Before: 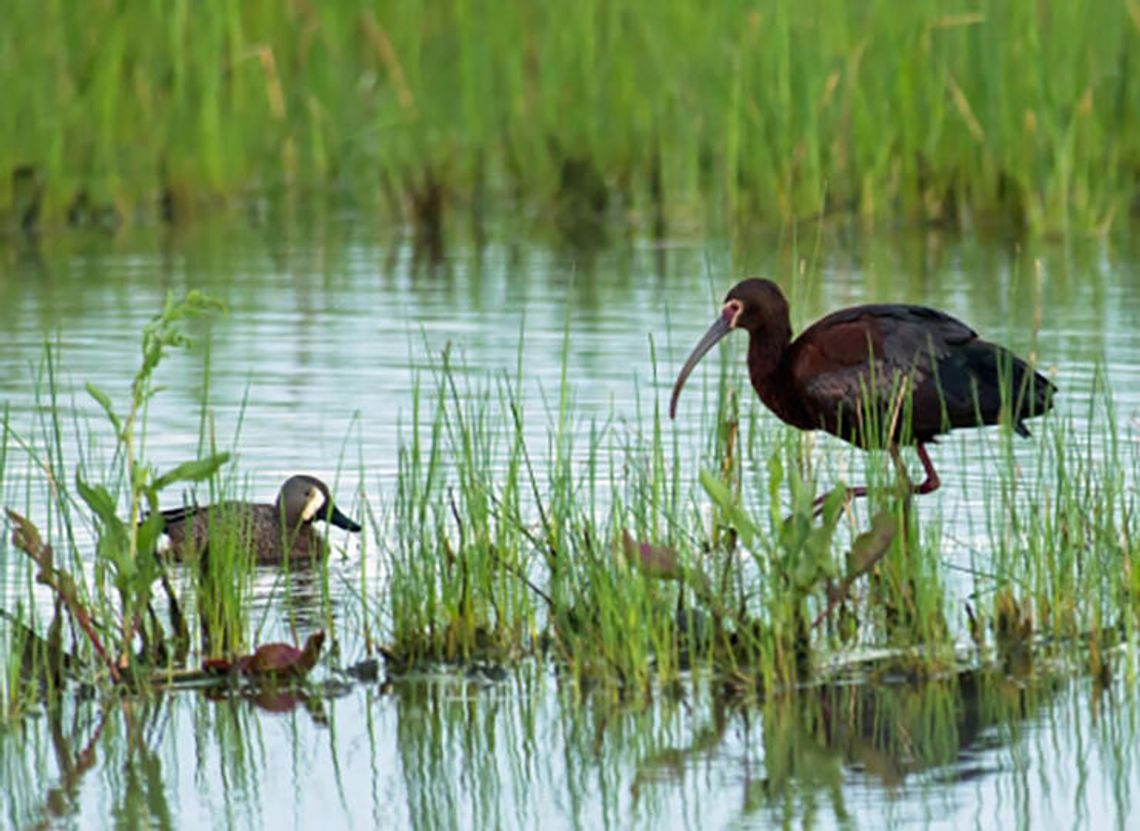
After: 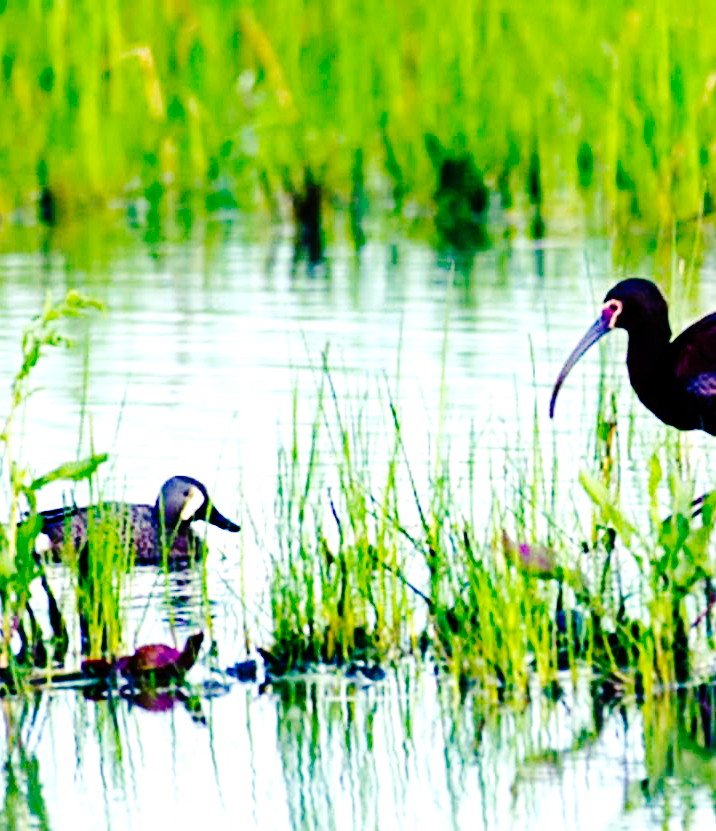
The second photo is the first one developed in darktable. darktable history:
crop: left 10.644%, right 26.528%
white balance: red 1, blue 1
color balance rgb: shadows lift › luminance -28.76%, shadows lift › chroma 15%, shadows lift › hue 270°, power › chroma 1%, power › hue 255°, highlights gain › luminance 7.14%, highlights gain › chroma 2%, highlights gain › hue 90°, global offset › luminance -0.29%, global offset › hue 260°, perceptual saturation grading › global saturation 20%, perceptual saturation grading › highlights -13.92%, perceptual saturation grading › shadows 50%
shadows and highlights: radius 110.86, shadows 51.09, white point adjustment 9.16, highlights -4.17, highlights color adjustment 32.2%, soften with gaussian
base curve: curves: ch0 [(0, 0) (0.036, 0.01) (0.123, 0.254) (0.258, 0.504) (0.507, 0.748) (1, 1)], preserve colors none
